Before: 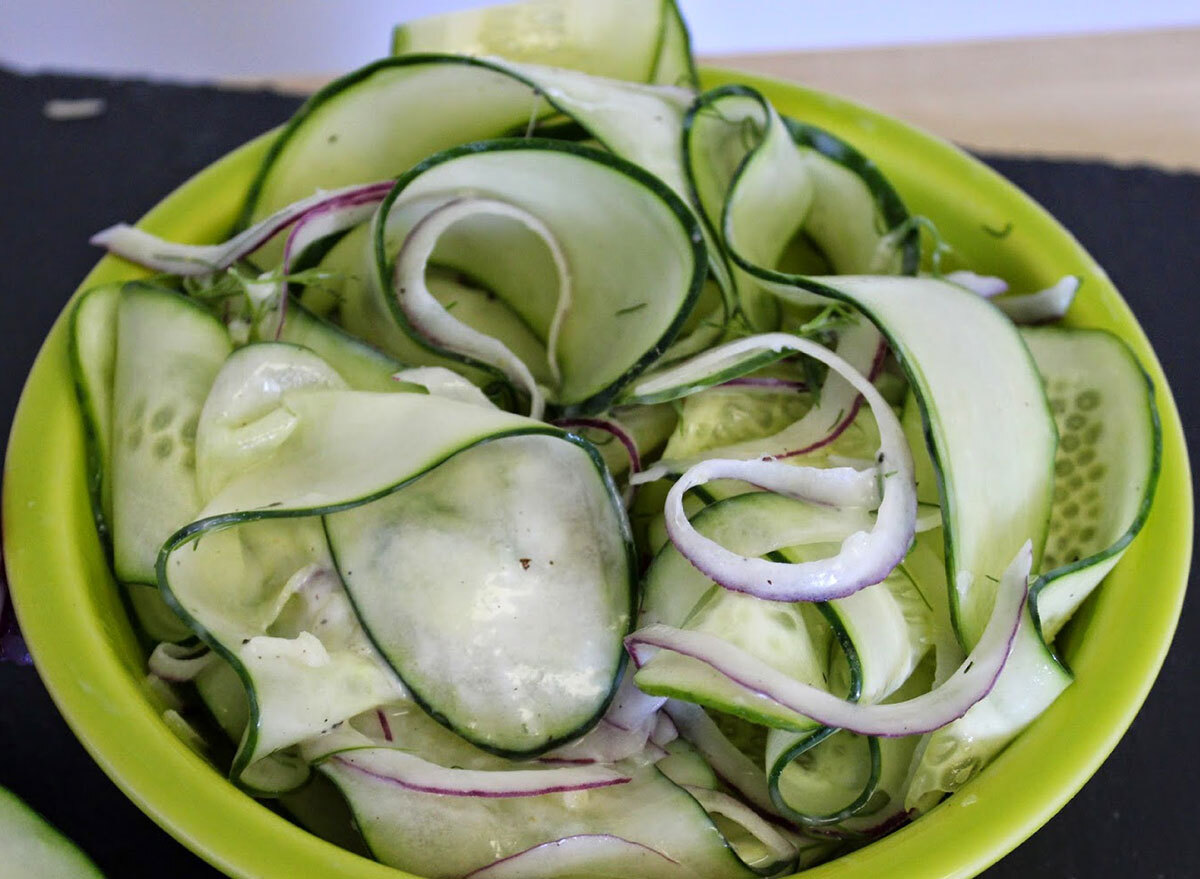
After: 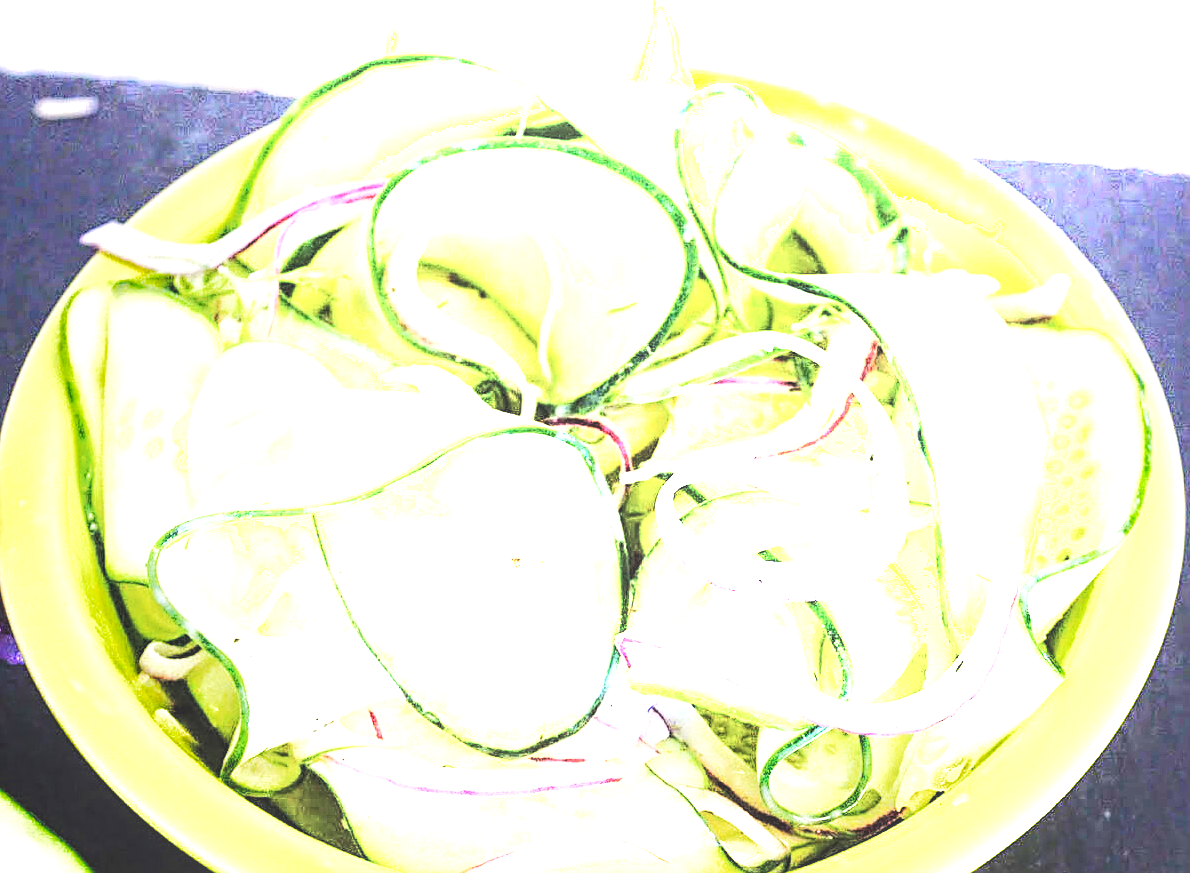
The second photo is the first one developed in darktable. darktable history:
shadows and highlights: shadows -40.24, highlights 62.39, soften with gaussian
base curve: curves: ch0 [(0, 0) (0.036, 0.025) (0.121, 0.166) (0.206, 0.329) (0.605, 0.79) (1, 1)], preserve colors none
color balance rgb: power › luminance 3.387%, power › hue 231.53°, highlights gain › chroma 1.44%, highlights gain › hue 310.43°, perceptual saturation grading › global saturation 0.56%, perceptual saturation grading › highlights -17.247%, perceptual saturation grading › mid-tones 33.383%, perceptual saturation grading › shadows 50.353%, perceptual brilliance grading › global brilliance 9.589%
tone equalizer: -8 EV -0.389 EV, -7 EV -0.371 EV, -6 EV -0.344 EV, -5 EV -0.219 EV, -3 EV 0.232 EV, -2 EV 0.335 EV, -1 EV 0.379 EV, +0 EV 0.424 EV
exposure: exposure 1.155 EV, compensate highlight preservation false
local contrast: highlights 75%, shadows 55%, detail 177%, midtone range 0.211
crop and rotate: left 0.752%, top 0.333%, bottom 0.309%
sharpen: on, module defaults
